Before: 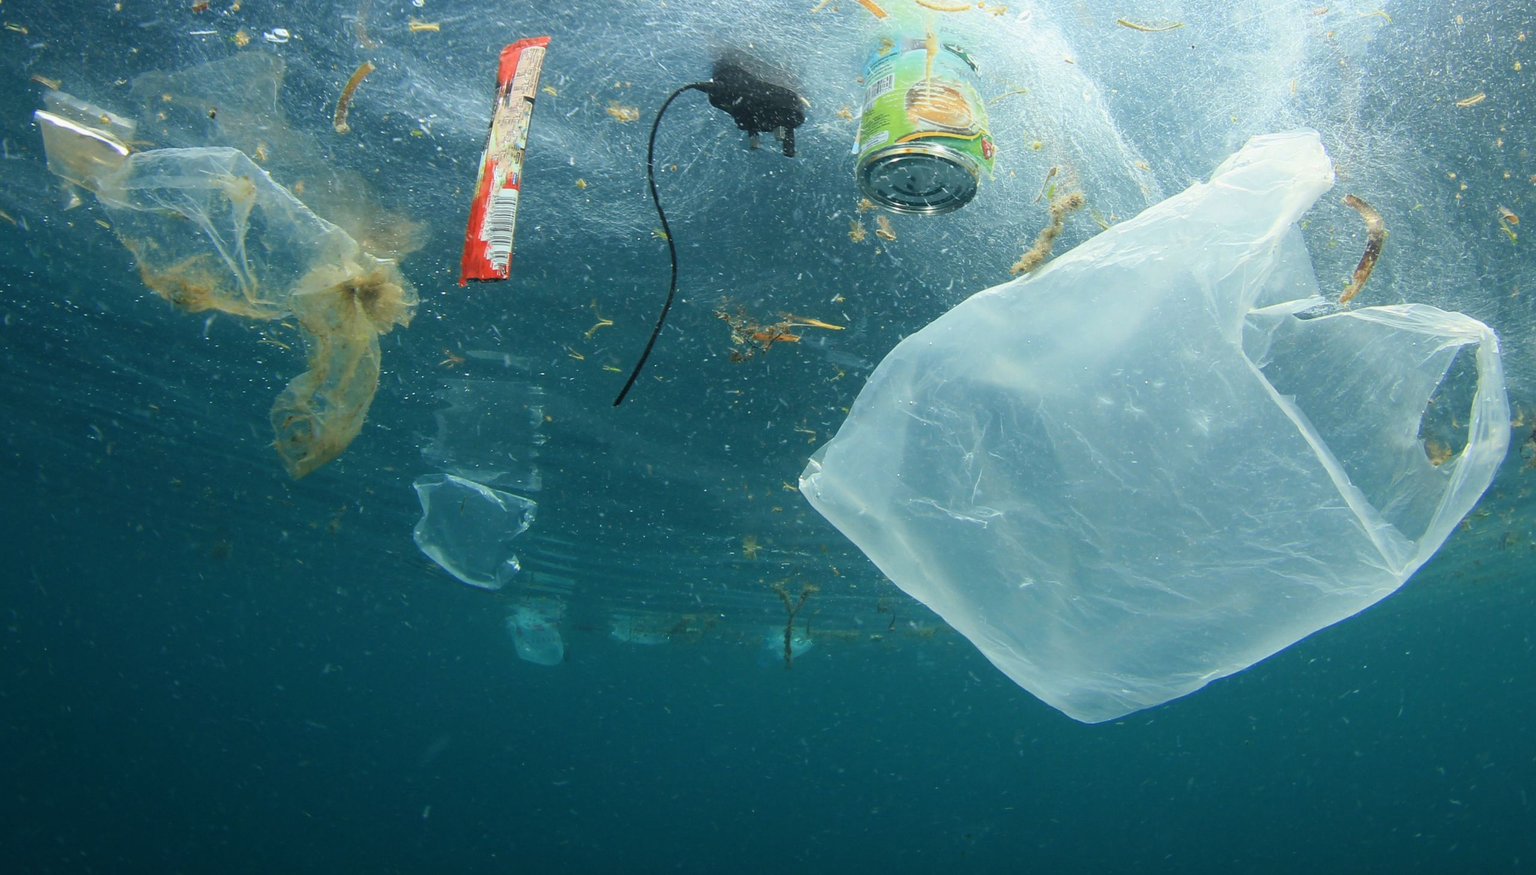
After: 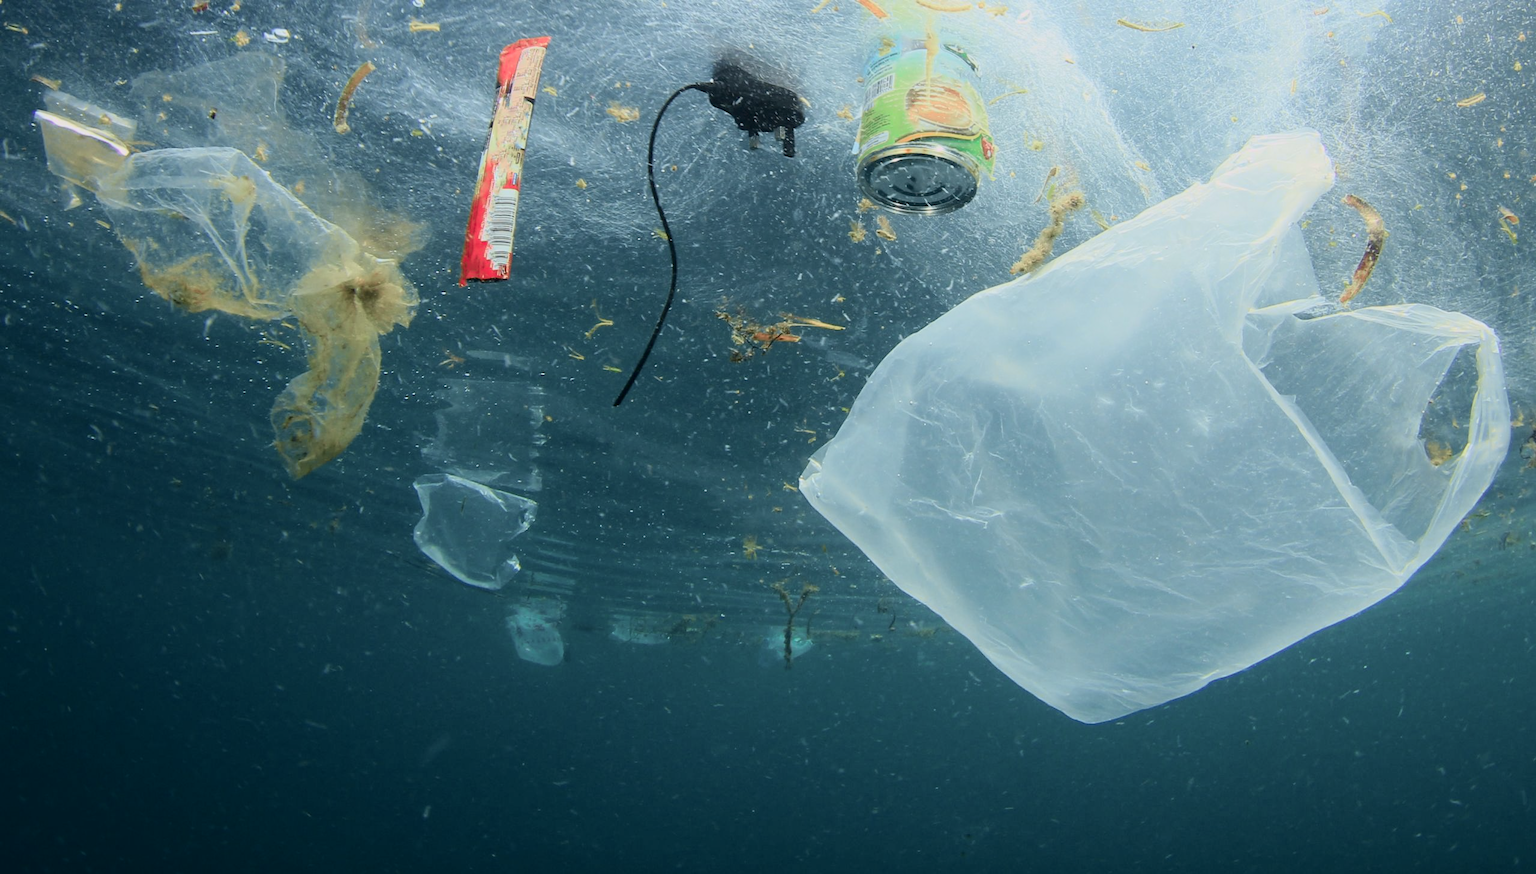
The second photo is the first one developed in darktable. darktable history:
sharpen: radius 2.881, amount 0.859, threshold 47.373
tone curve: curves: ch0 [(0, 0) (0.049, 0.01) (0.154, 0.081) (0.491, 0.519) (0.748, 0.765) (1, 0.919)]; ch1 [(0, 0) (0.172, 0.123) (0.317, 0.272) (0.401, 0.422) (0.489, 0.496) (0.531, 0.557) (0.615, 0.612) (0.741, 0.783) (1, 1)]; ch2 [(0, 0) (0.411, 0.424) (0.483, 0.478) (0.544, 0.56) (0.686, 0.638) (1, 1)], color space Lab, independent channels, preserve colors none
